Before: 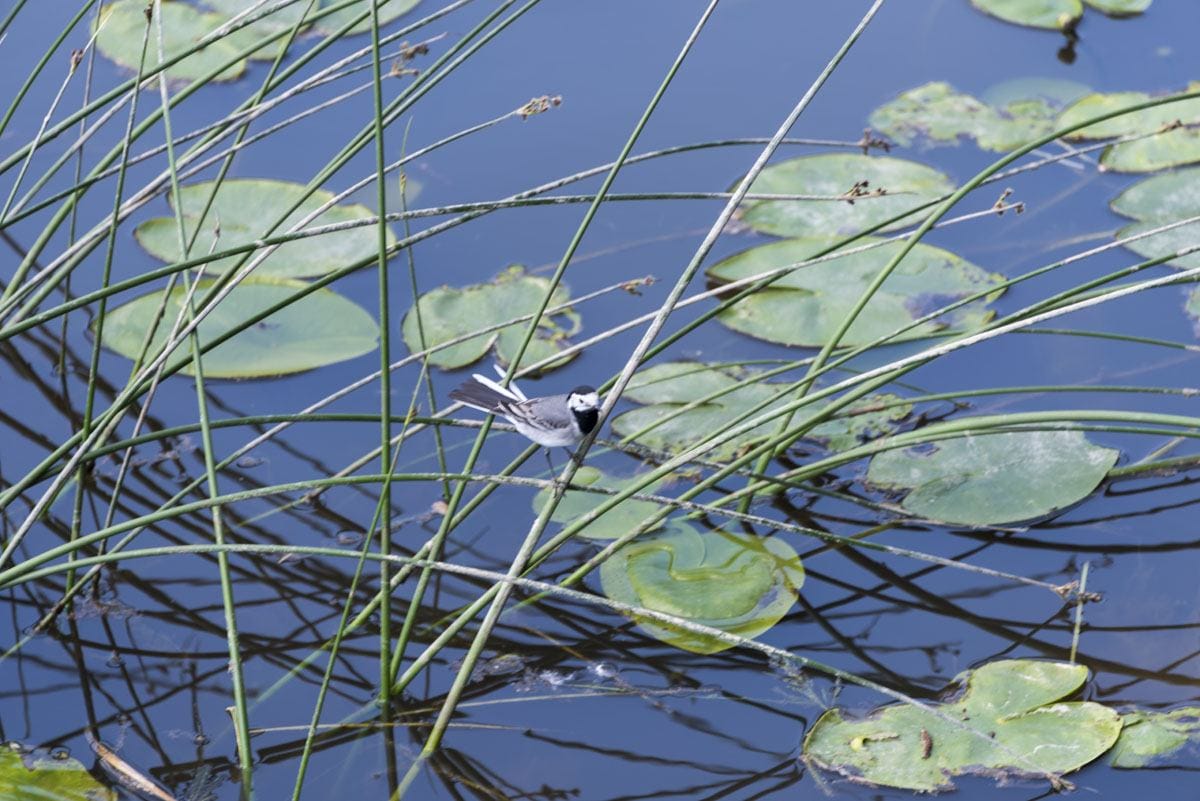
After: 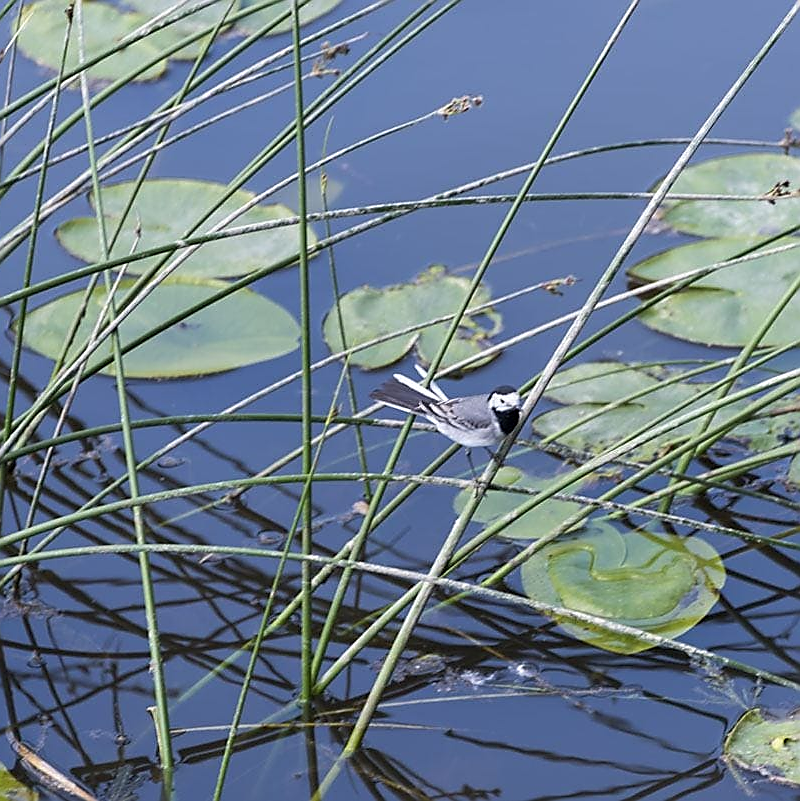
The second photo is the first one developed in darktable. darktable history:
crop and rotate: left 6.651%, right 26.613%
sharpen: radius 1.392, amount 1.246, threshold 0.798
